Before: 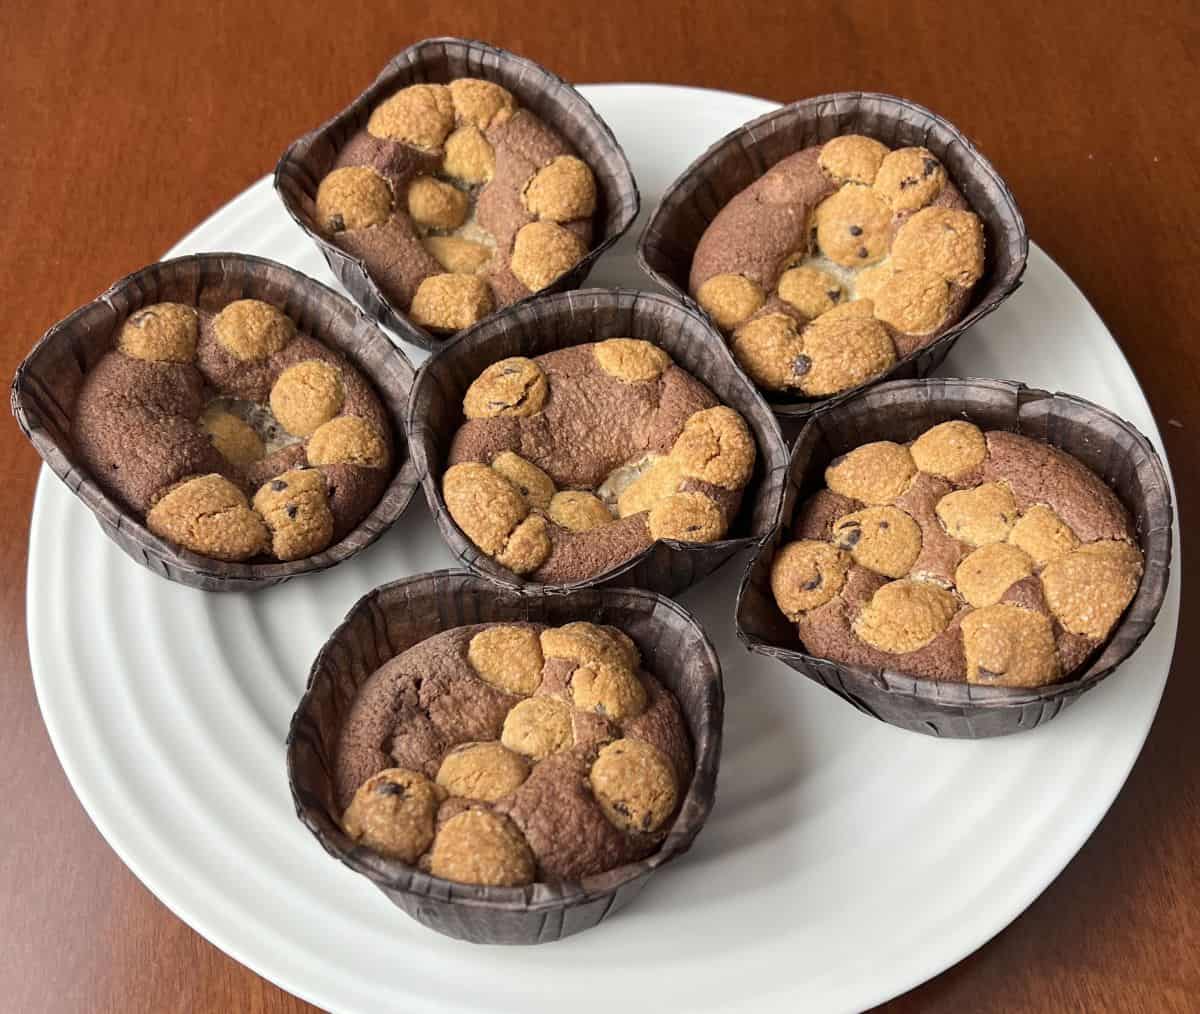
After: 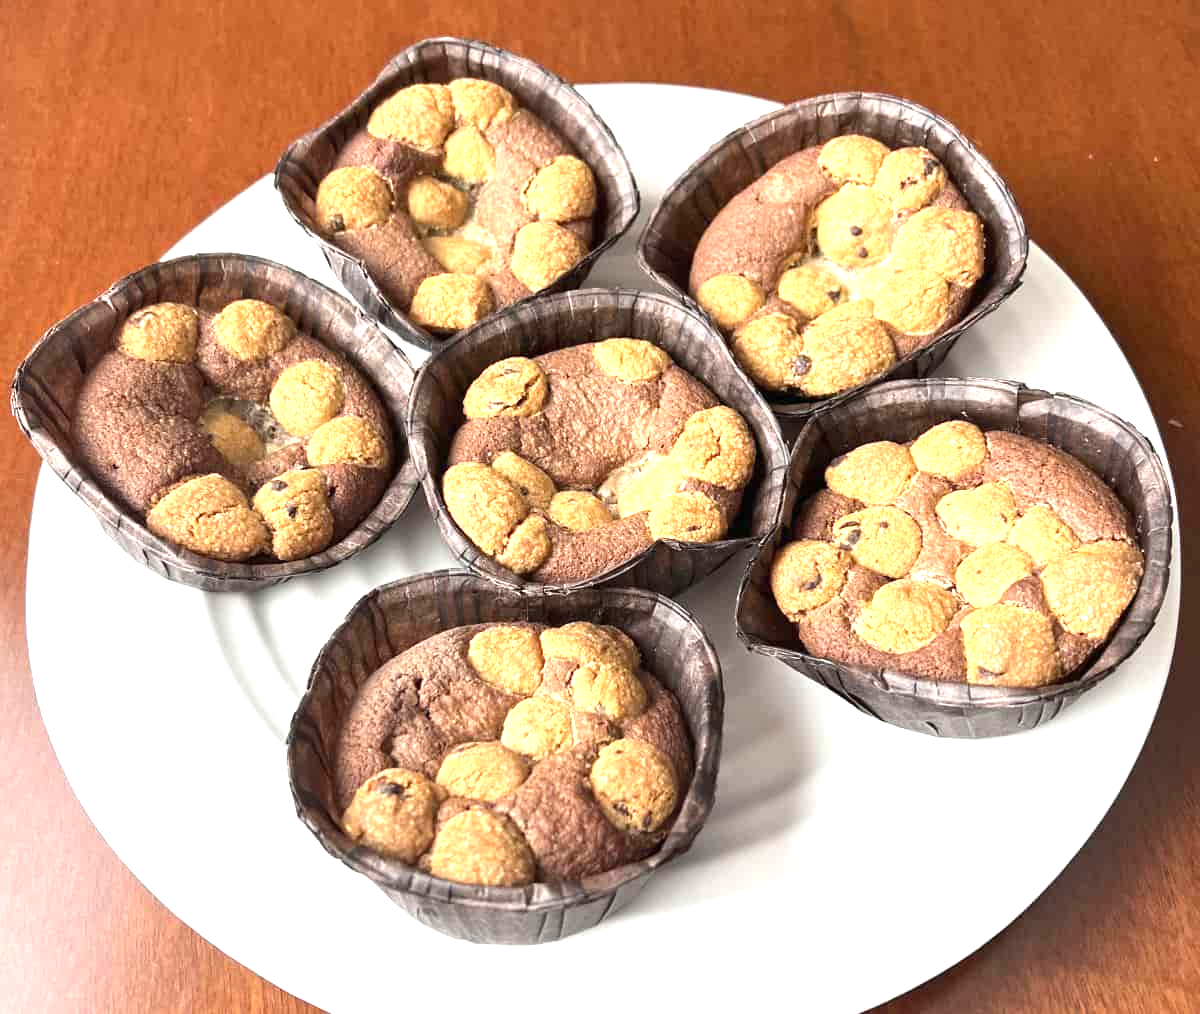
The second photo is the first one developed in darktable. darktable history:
exposure: black level correction 0, exposure 1.278 EV, compensate highlight preservation false
